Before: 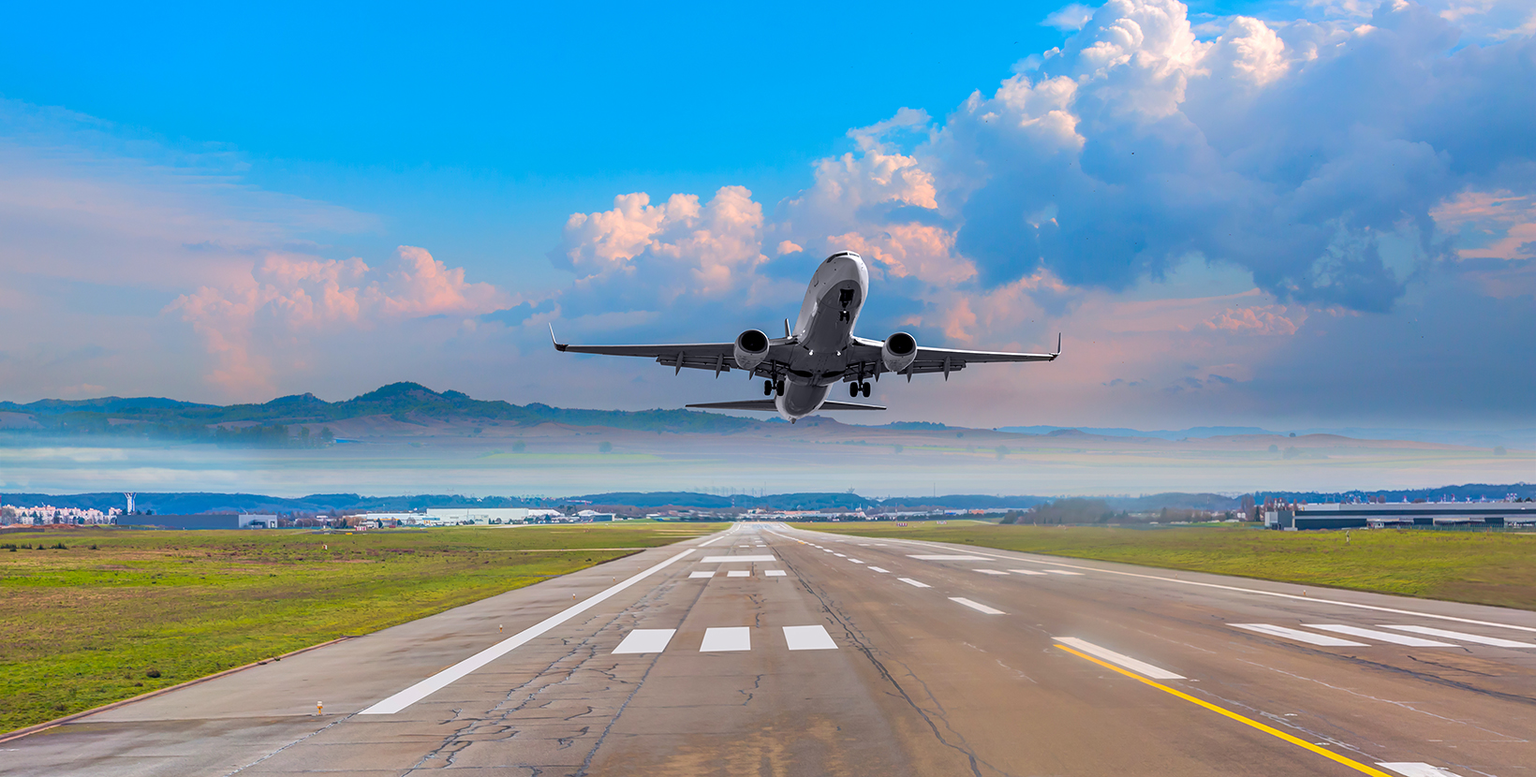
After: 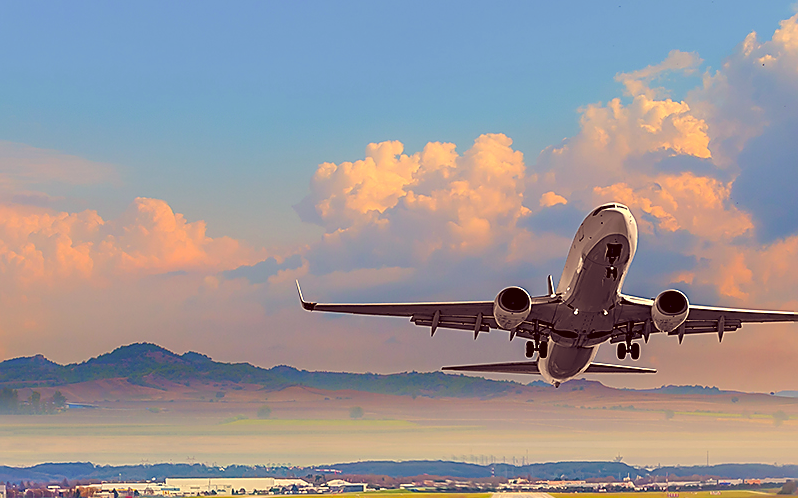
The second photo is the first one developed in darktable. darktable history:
crop: left 17.735%, top 7.922%, right 33.083%, bottom 31.96%
sharpen: radius 1.382, amount 1.266, threshold 0.661
color correction: highlights a* 9.83, highlights b* 38.24, shadows a* 14.41, shadows b* 3.15
color balance rgb: perceptual saturation grading › global saturation 20%, perceptual saturation grading › highlights -25.793%, perceptual saturation grading › shadows 49.624%
